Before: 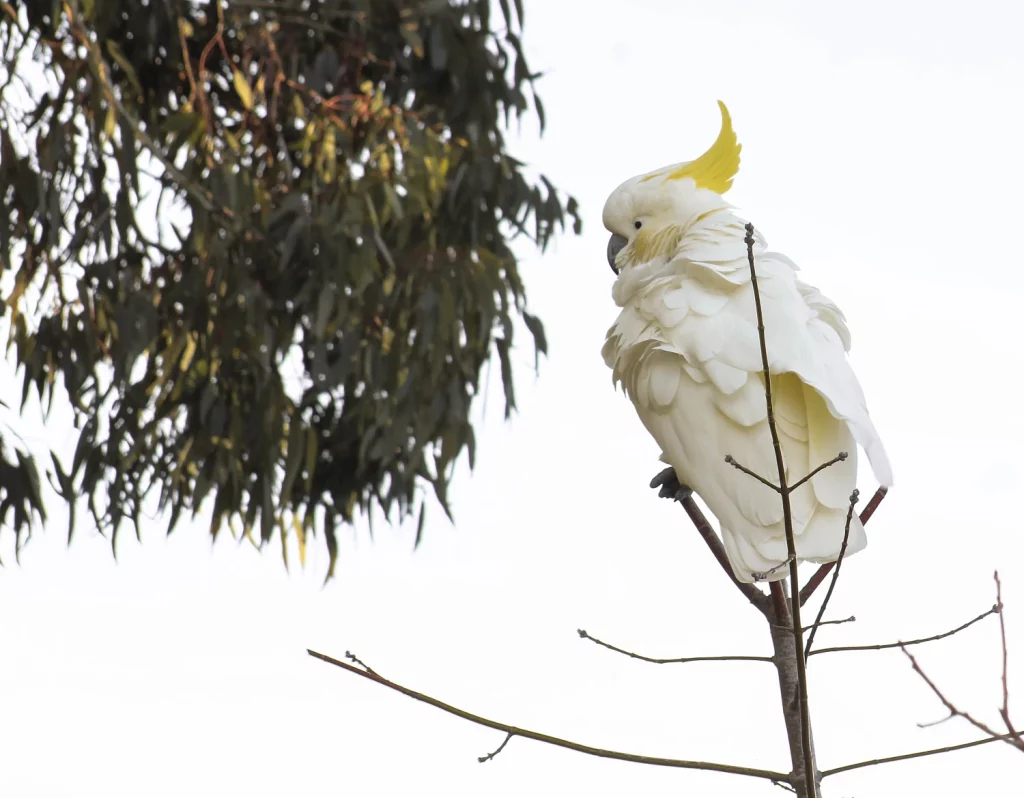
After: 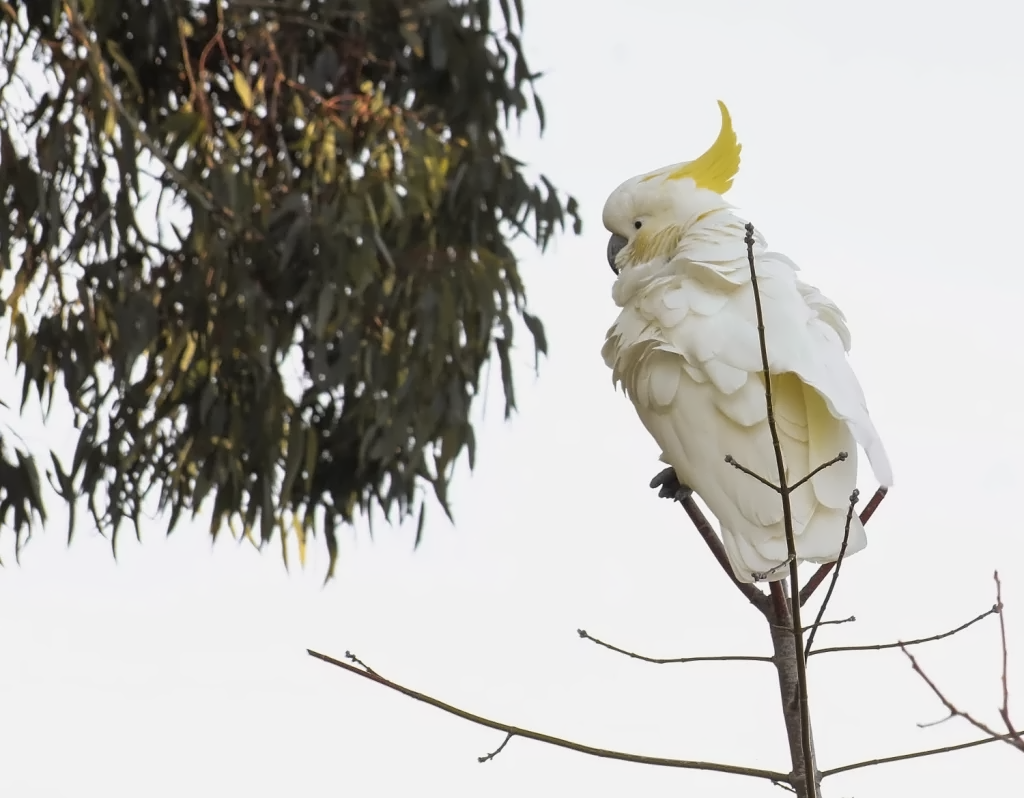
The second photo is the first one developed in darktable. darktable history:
contrast equalizer: octaves 7, y [[0.5 ×4, 0.524, 0.59], [0.5 ×6], [0.5 ×6], [0, 0, 0, 0.01, 0.045, 0.012], [0, 0, 0, 0.044, 0.195, 0.131]]
exposure: exposure -0.154 EV, compensate highlight preservation false
